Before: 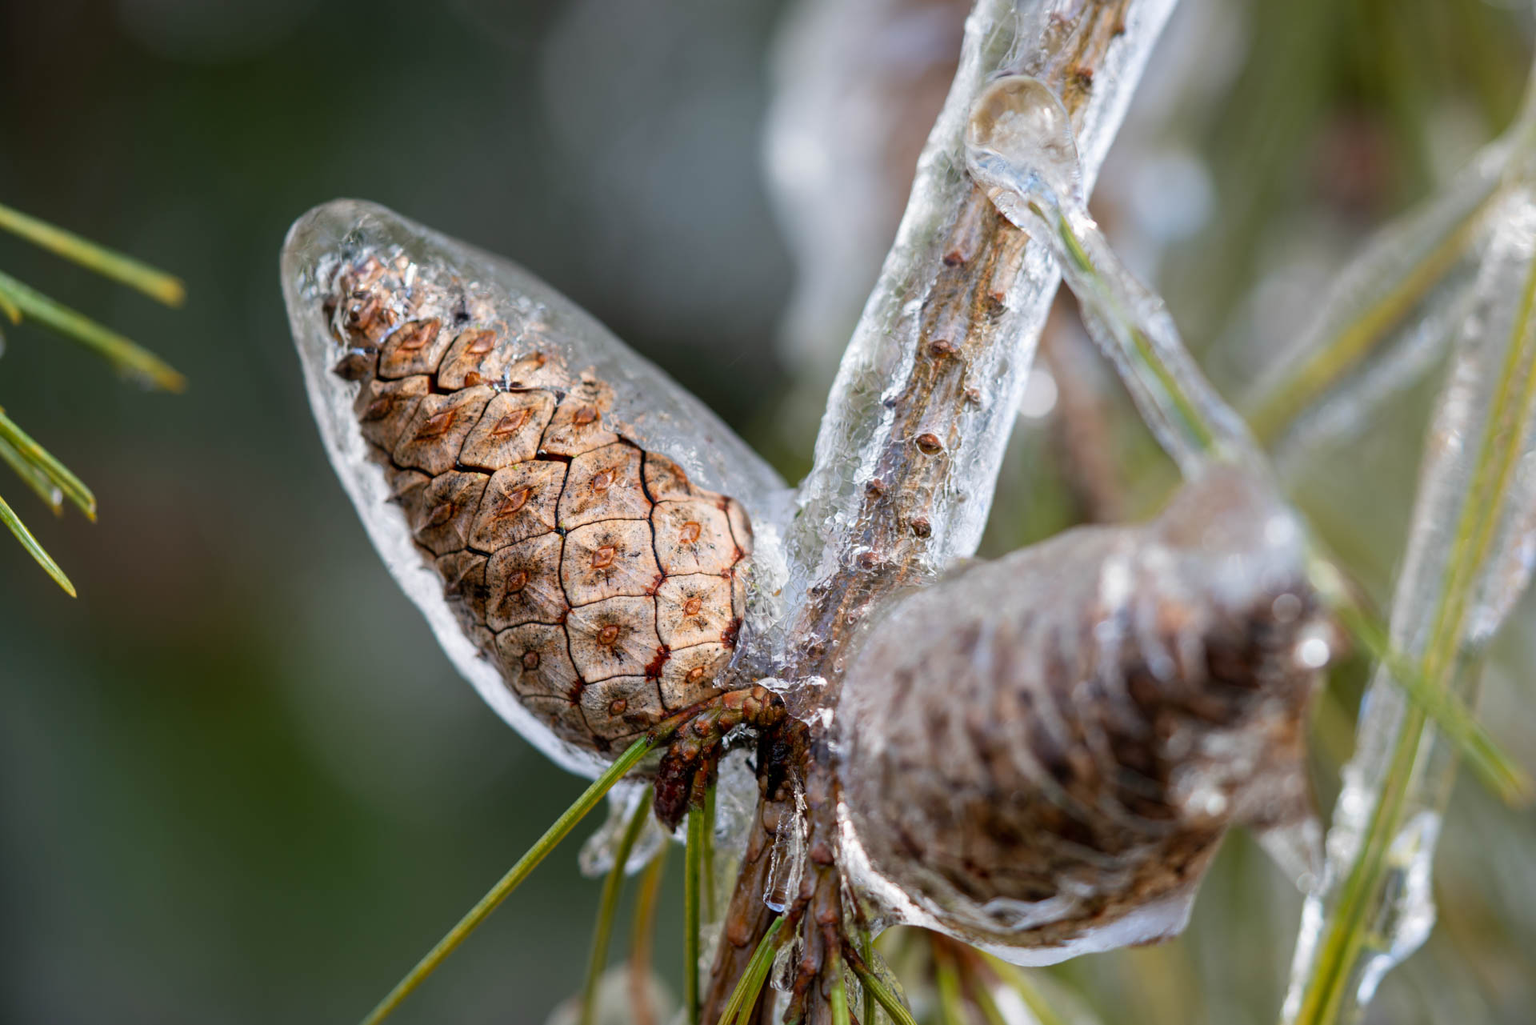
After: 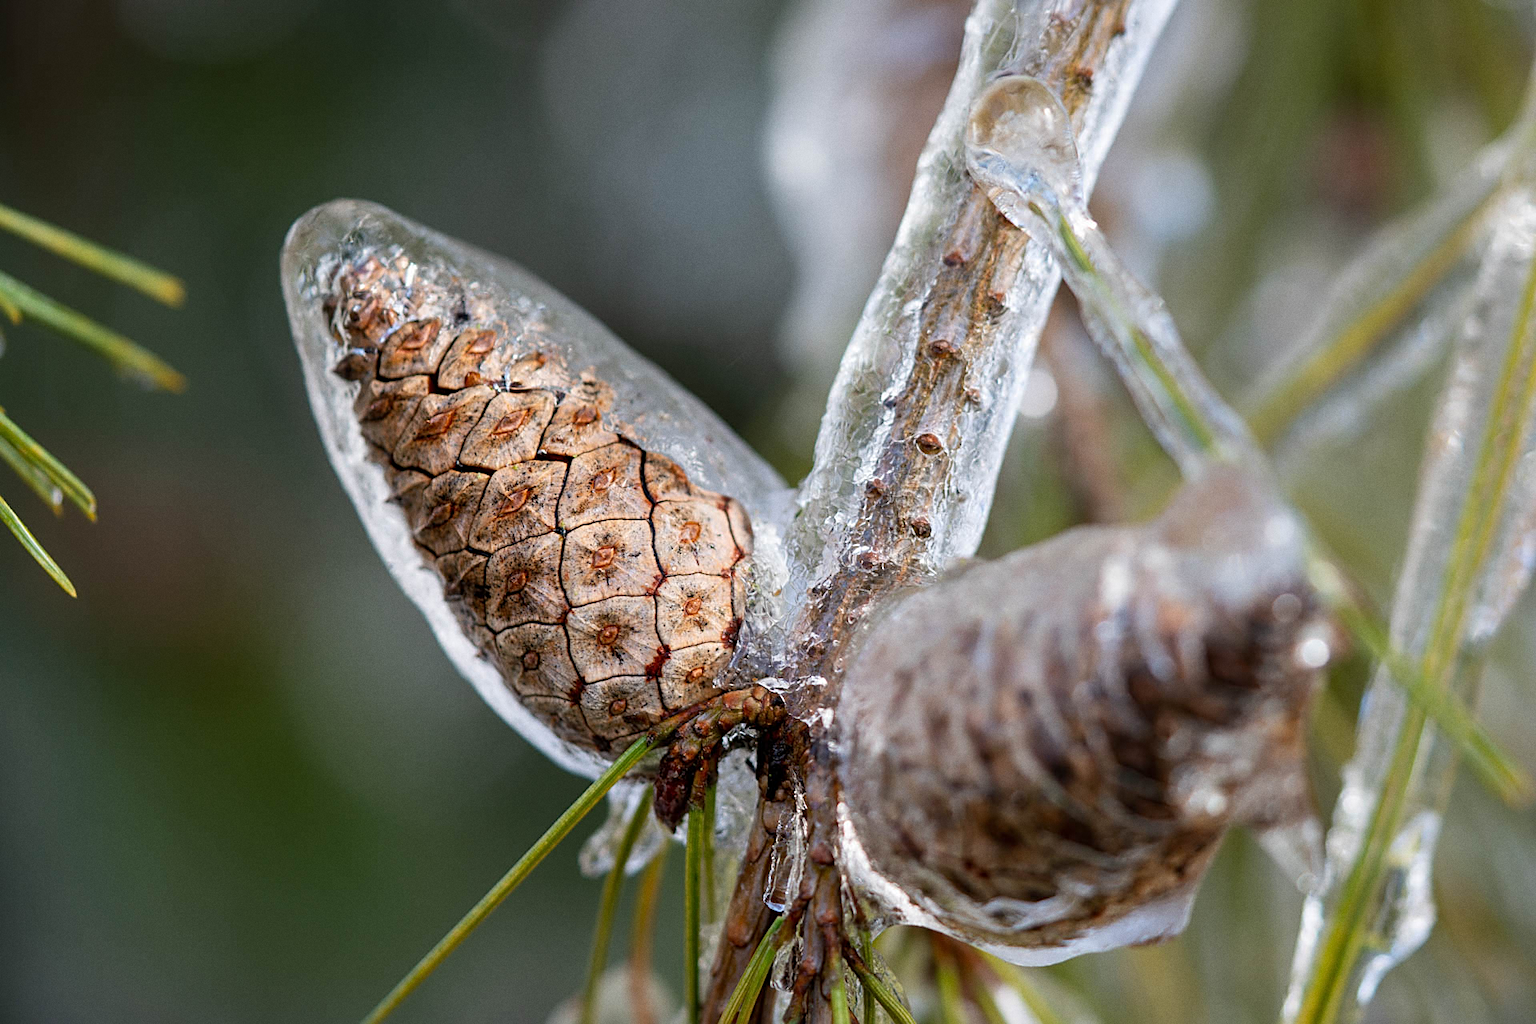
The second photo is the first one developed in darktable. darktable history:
grain: coarseness 0.09 ISO, strength 16.61%
white balance: emerald 1
sharpen: on, module defaults
